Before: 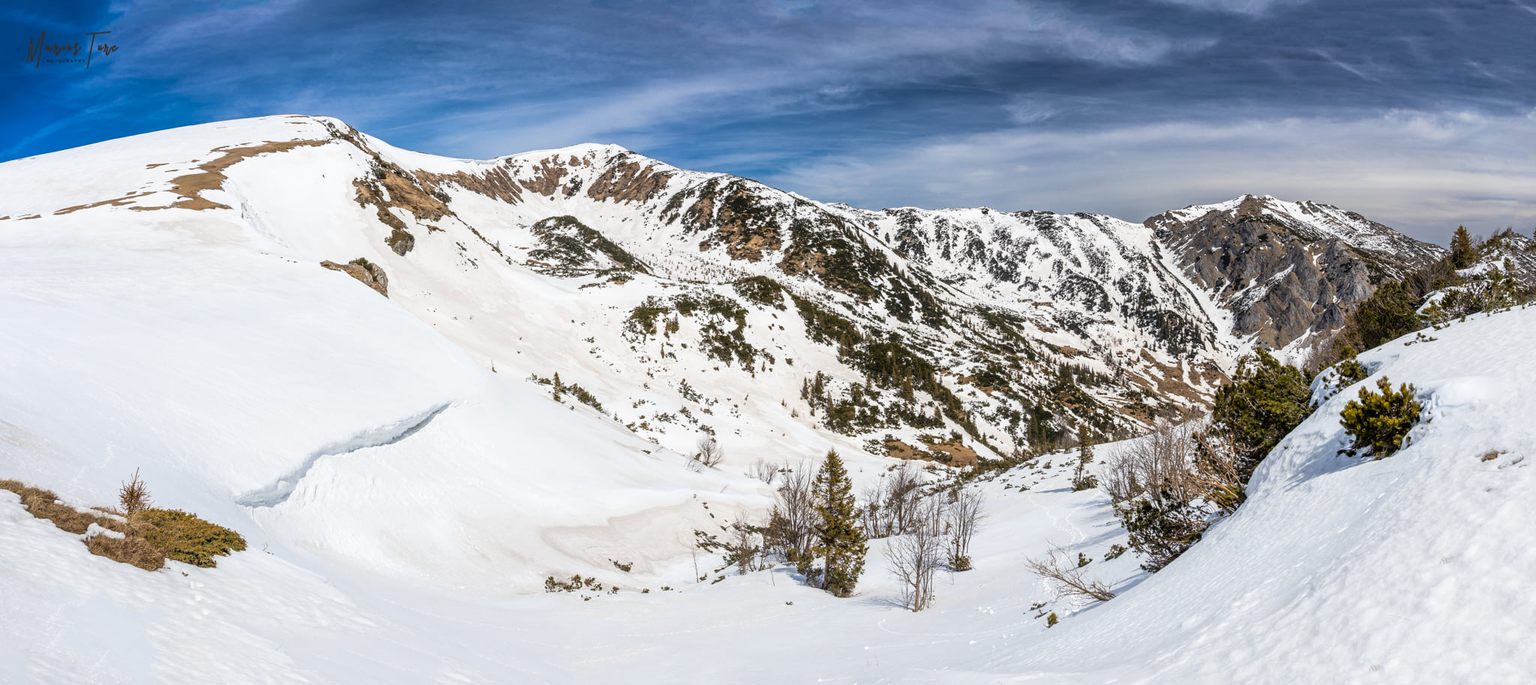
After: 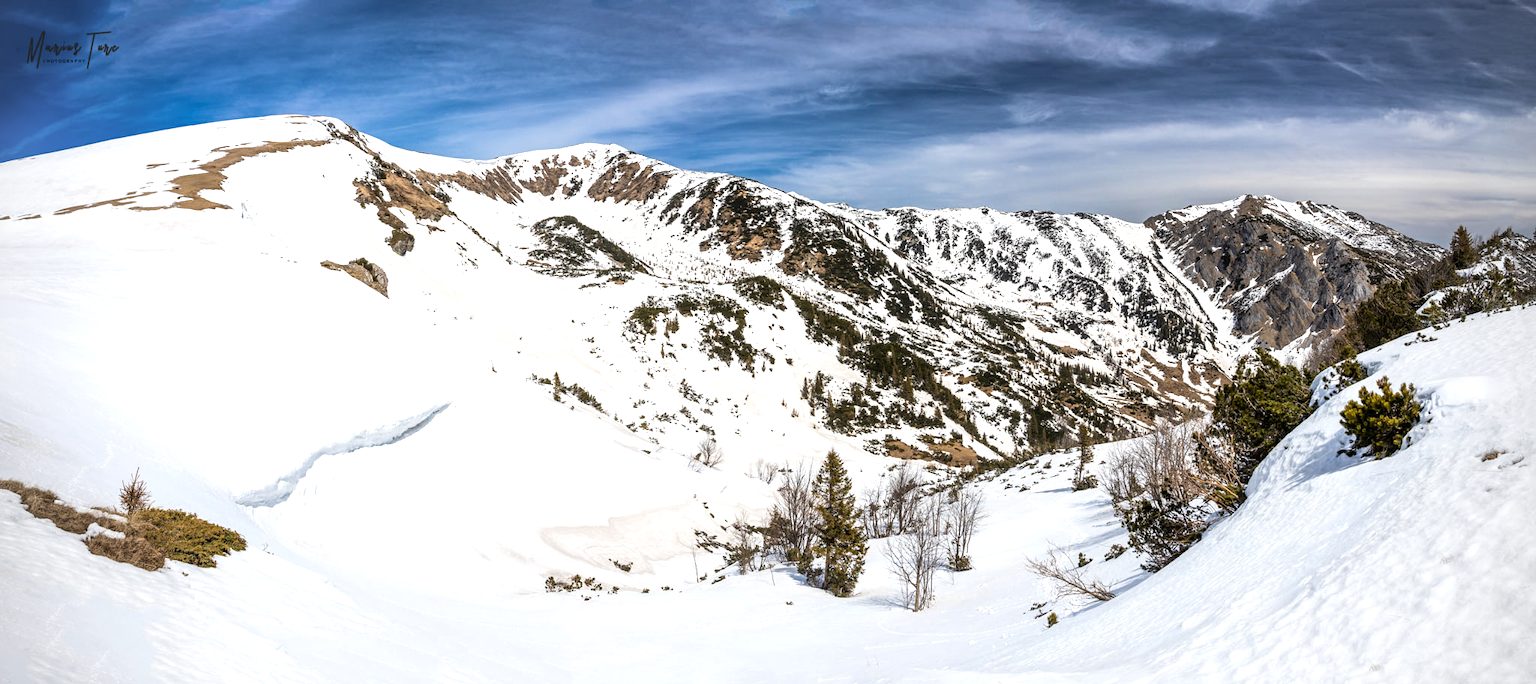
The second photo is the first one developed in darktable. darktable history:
vignetting: unbound false
tone equalizer: -8 EV -0.417 EV, -7 EV -0.389 EV, -6 EV -0.333 EV, -5 EV -0.222 EV, -3 EV 0.222 EV, -2 EV 0.333 EV, -1 EV 0.389 EV, +0 EV 0.417 EV, edges refinement/feathering 500, mask exposure compensation -1.57 EV, preserve details no
